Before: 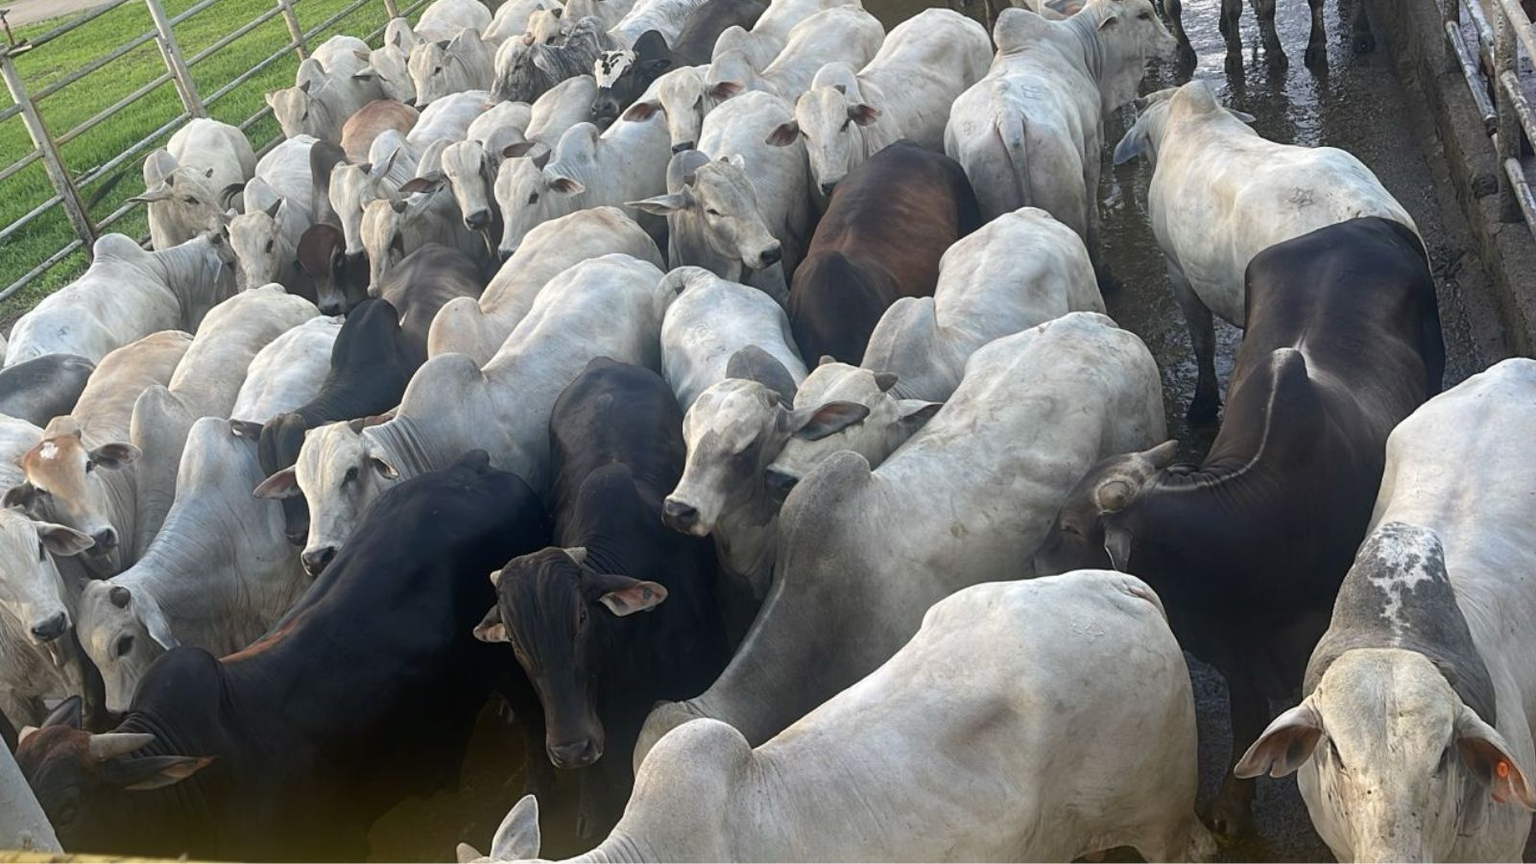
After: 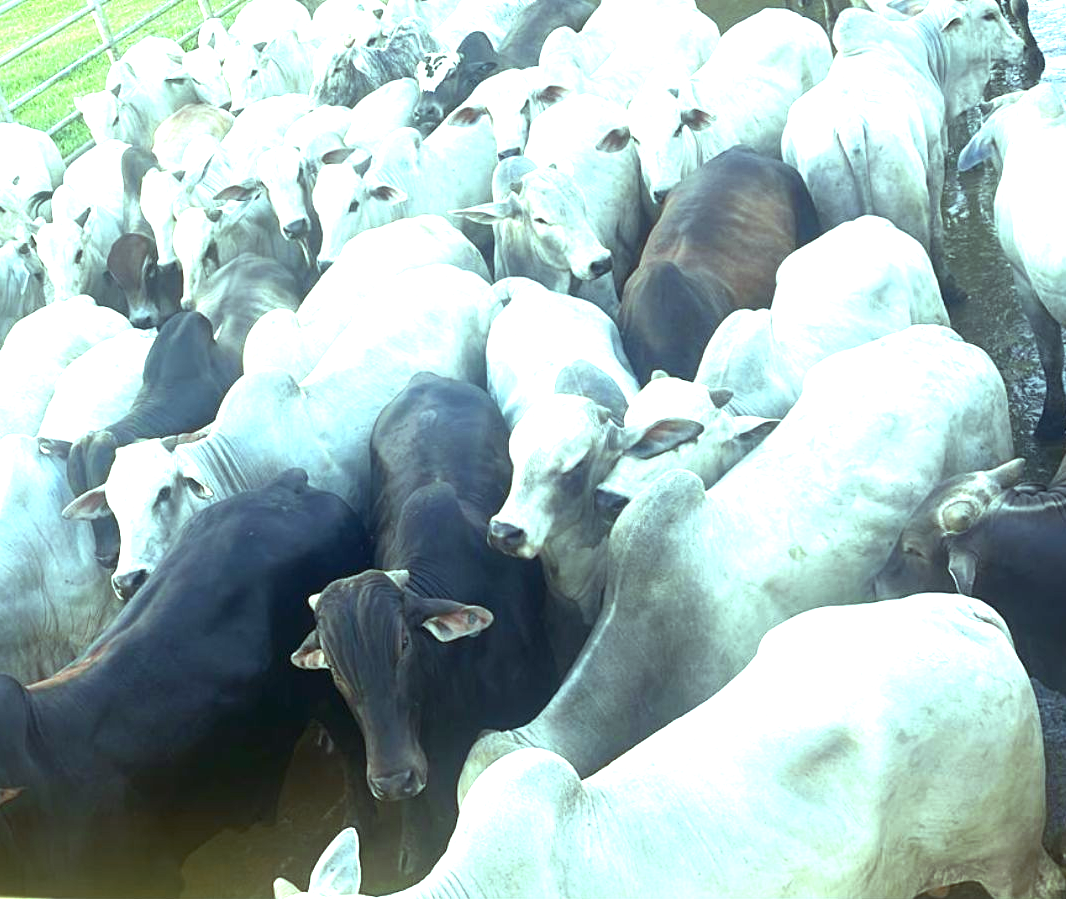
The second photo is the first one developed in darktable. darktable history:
crop and rotate: left 12.648%, right 20.685%
color zones: curves: ch0 [(0.11, 0.396) (0.195, 0.36) (0.25, 0.5) (0.303, 0.412) (0.357, 0.544) (0.75, 0.5) (0.967, 0.328)]; ch1 [(0, 0.468) (0.112, 0.512) (0.202, 0.6) (0.25, 0.5) (0.307, 0.352) (0.357, 0.544) (0.75, 0.5) (0.963, 0.524)]
exposure: black level correction 0, exposure 1.5 EV, compensate exposure bias true, compensate highlight preservation false
color balance: mode lift, gamma, gain (sRGB), lift [0.997, 0.979, 1.021, 1.011], gamma [1, 1.084, 0.916, 0.998], gain [1, 0.87, 1.13, 1.101], contrast 4.55%, contrast fulcrum 38.24%, output saturation 104.09%
